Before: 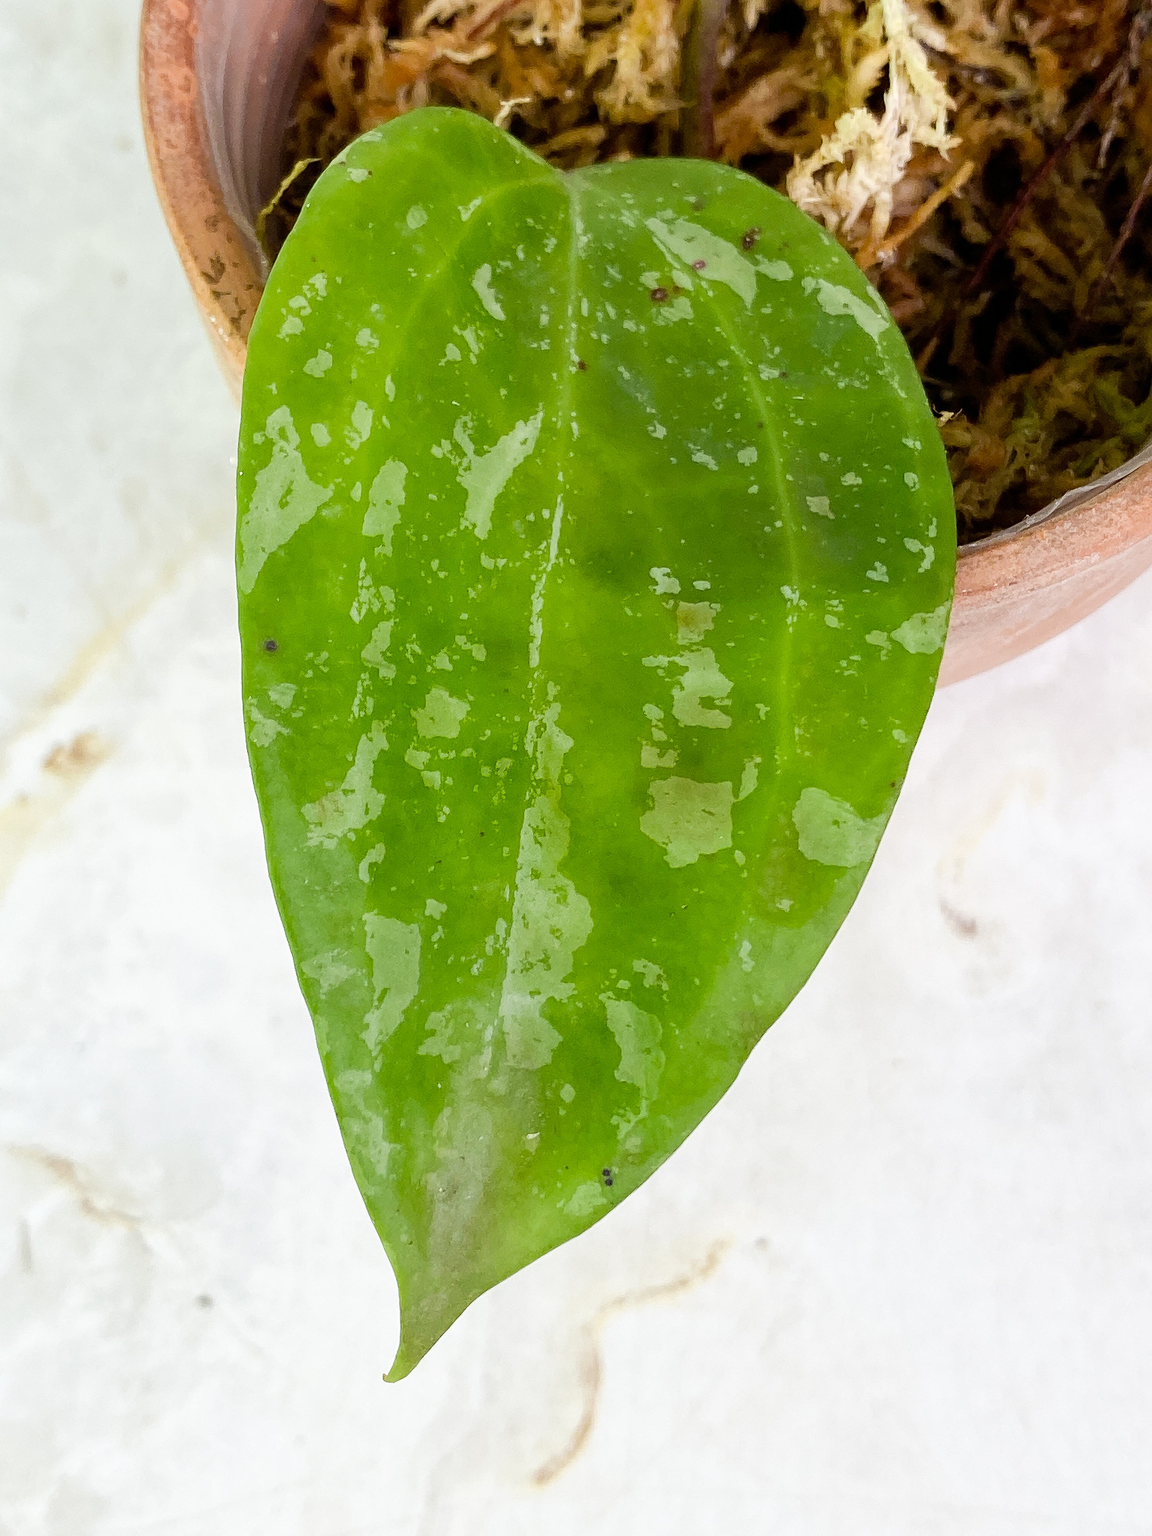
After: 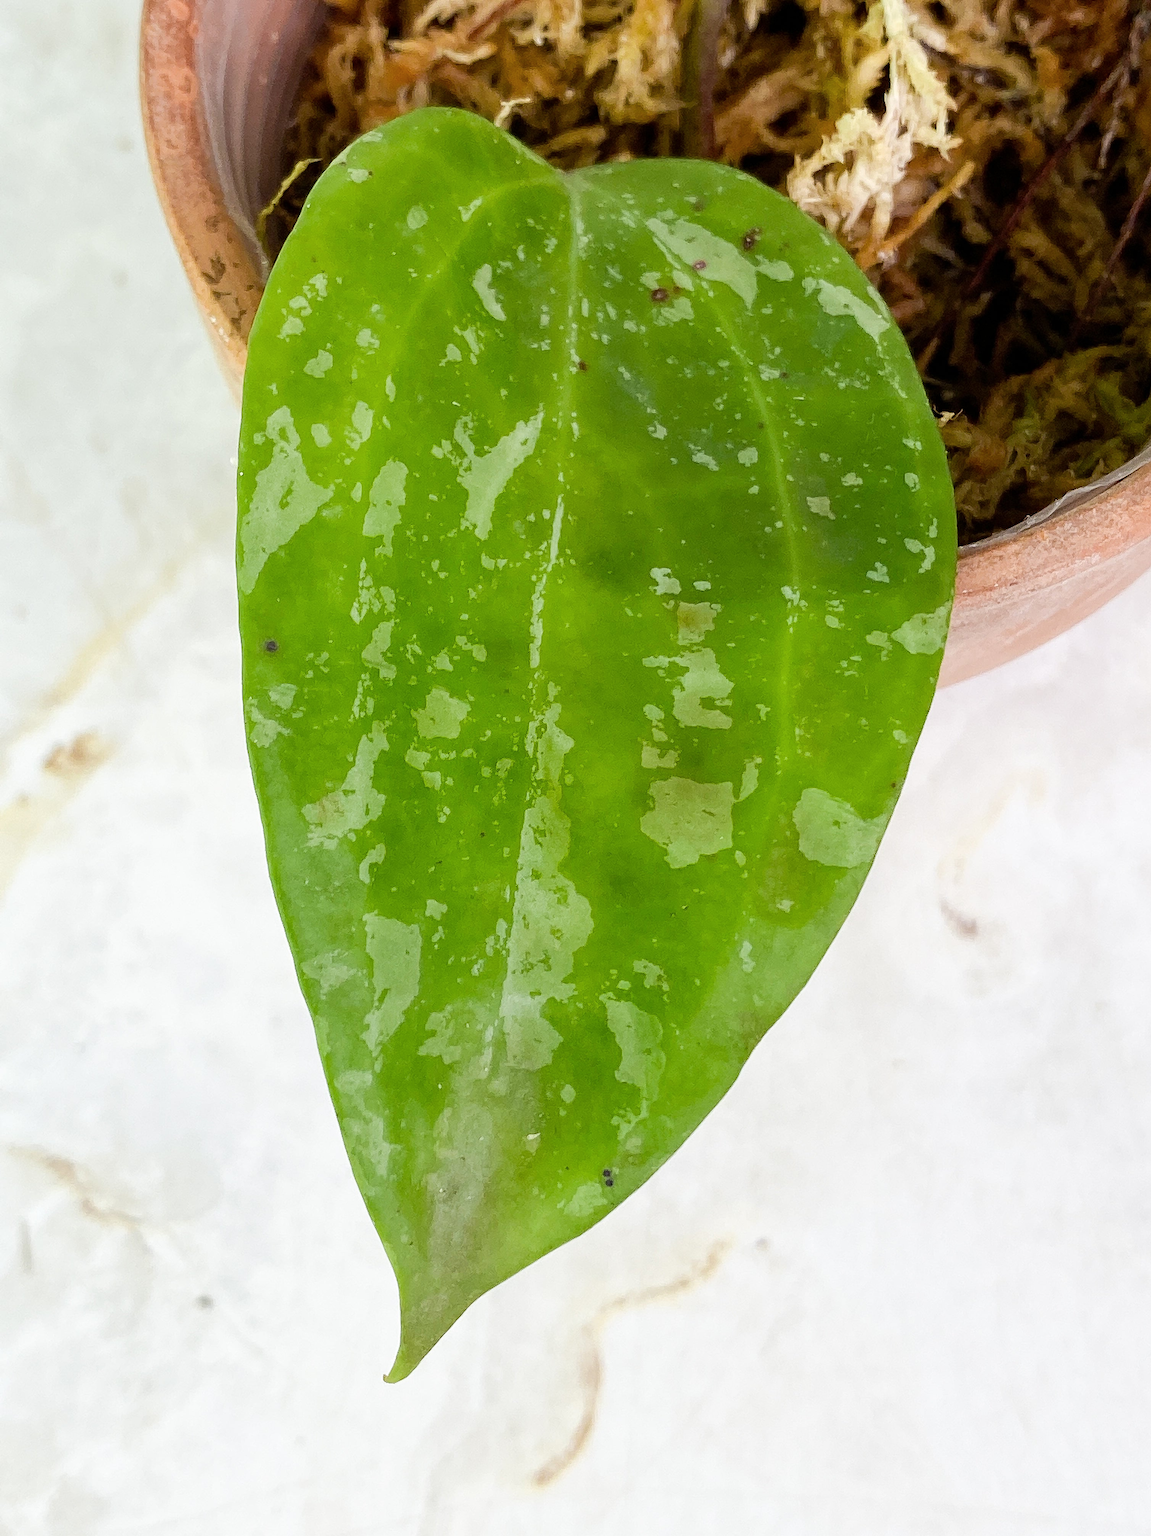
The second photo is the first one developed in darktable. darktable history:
color balance rgb: on, module defaults
exposure: compensate highlight preservation false
